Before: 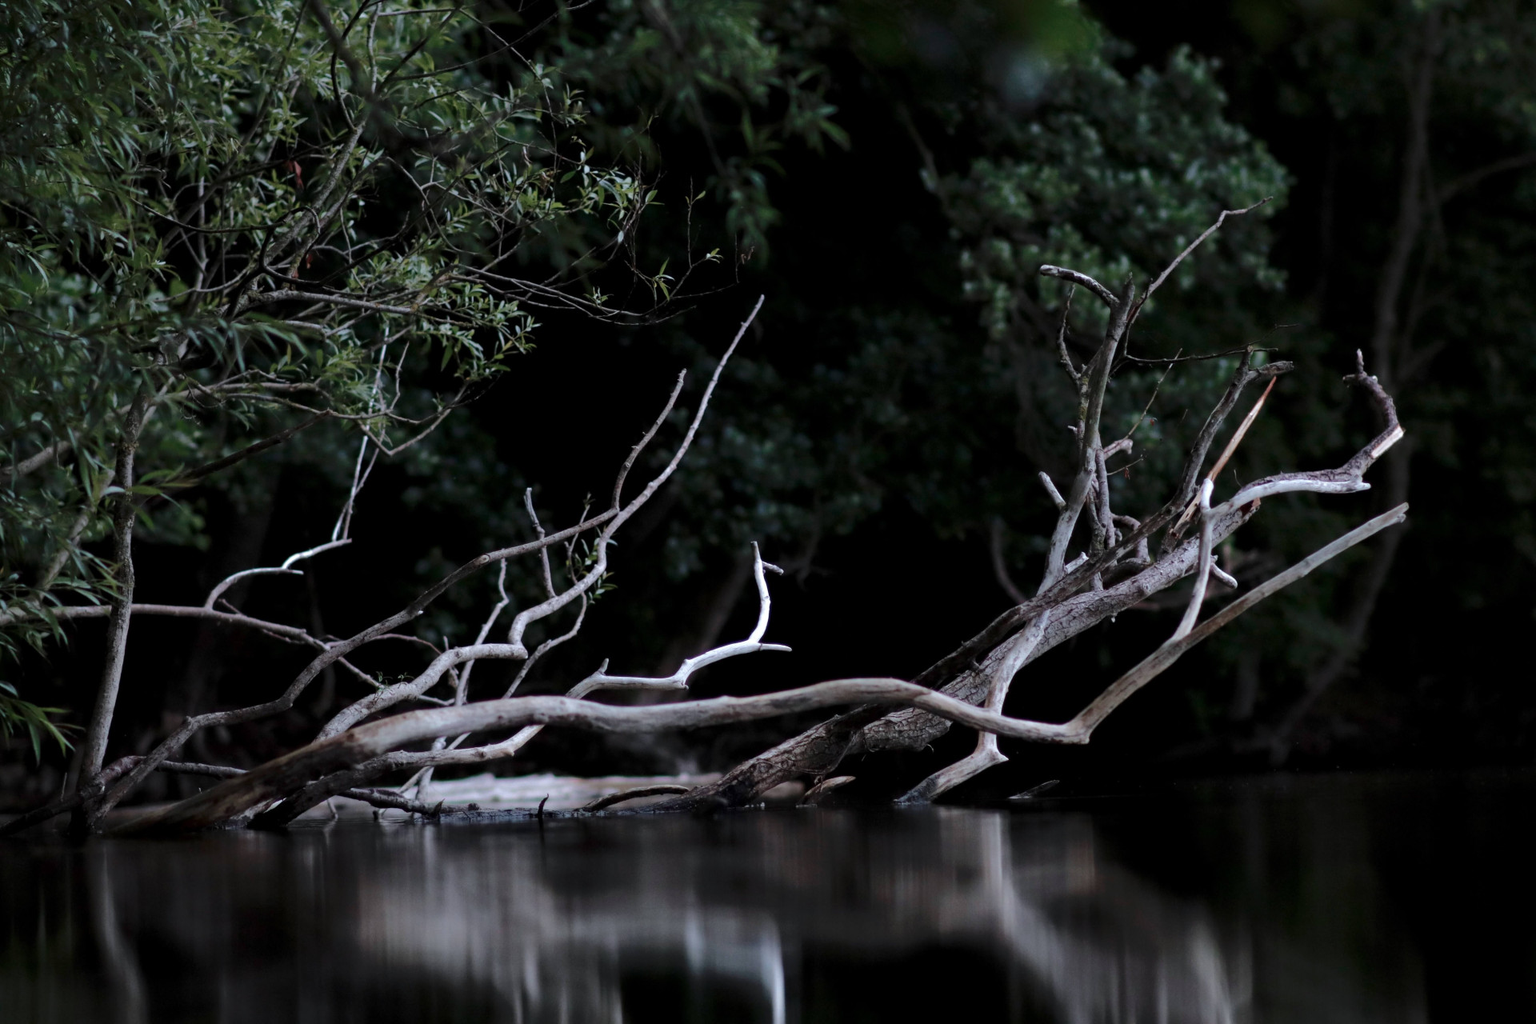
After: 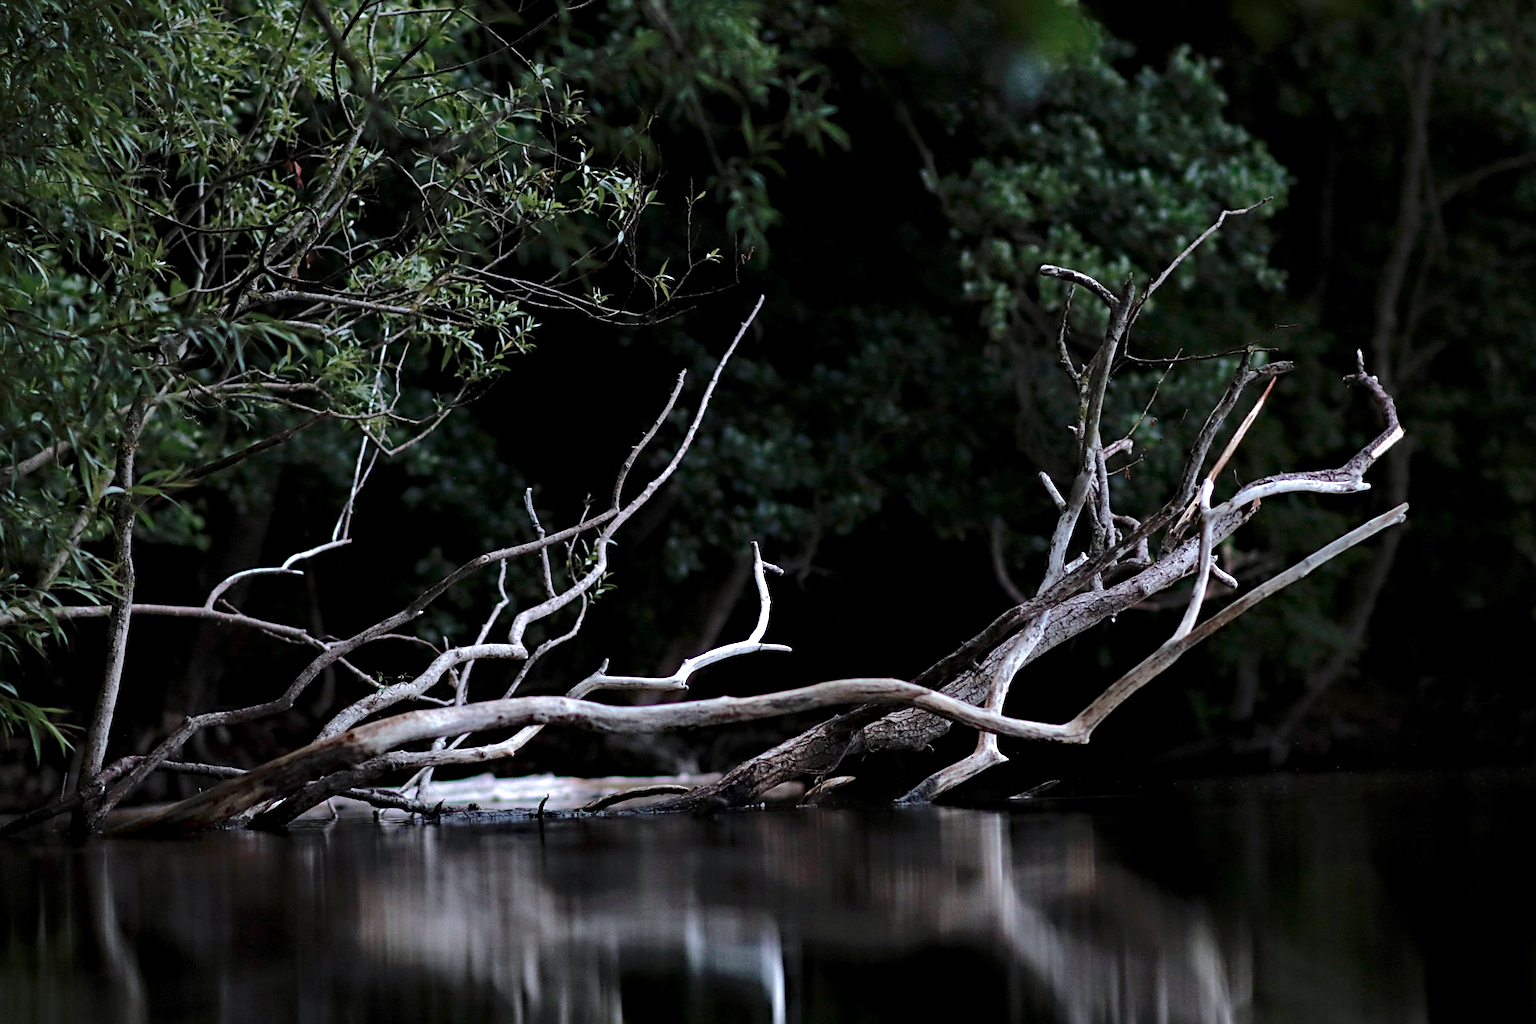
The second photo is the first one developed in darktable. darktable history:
sharpen: on, module defaults
exposure: exposure 0.493 EV, compensate highlight preservation false
haze removal: strength 0.29, distance 0.25, compatibility mode true, adaptive false
